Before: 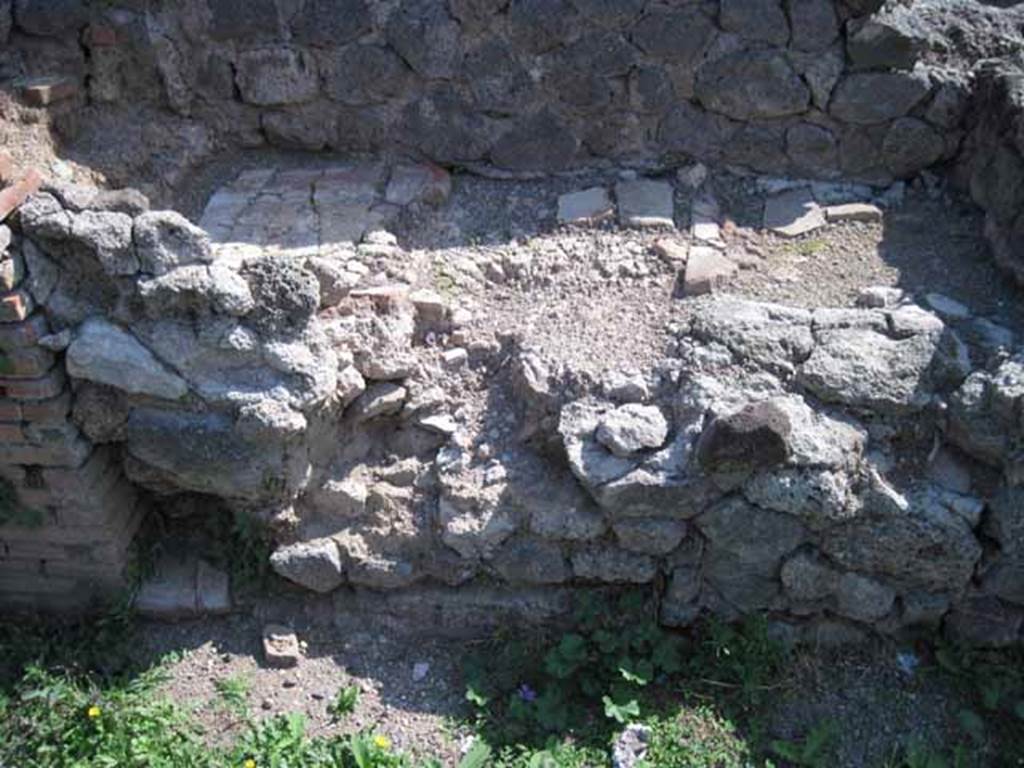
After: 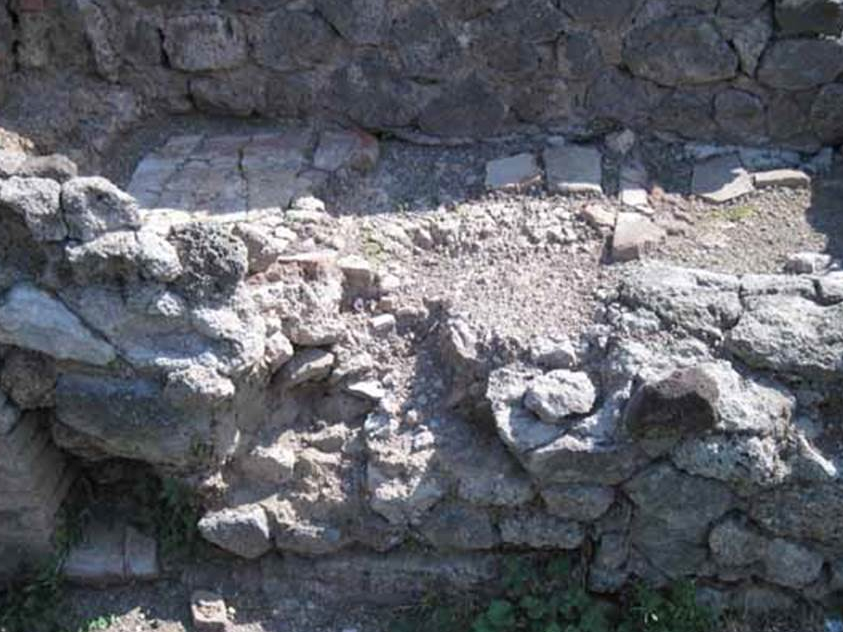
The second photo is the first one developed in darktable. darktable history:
shadows and highlights: shadows 39.22, highlights -55.64, low approximation 0.01, soften with gaussian
crop and rotate: left 7.128%, top 4.449%, right 10.519%, bottom 13.234%
color zones: curves: ch1 [(0, 0.469) (0.001, 0.469) (0.12, 0.446) (0.248, 0.469) (0.5, 0.5) (0.748, 0.5) (0.999, 0.469) (1, 0.469)]
